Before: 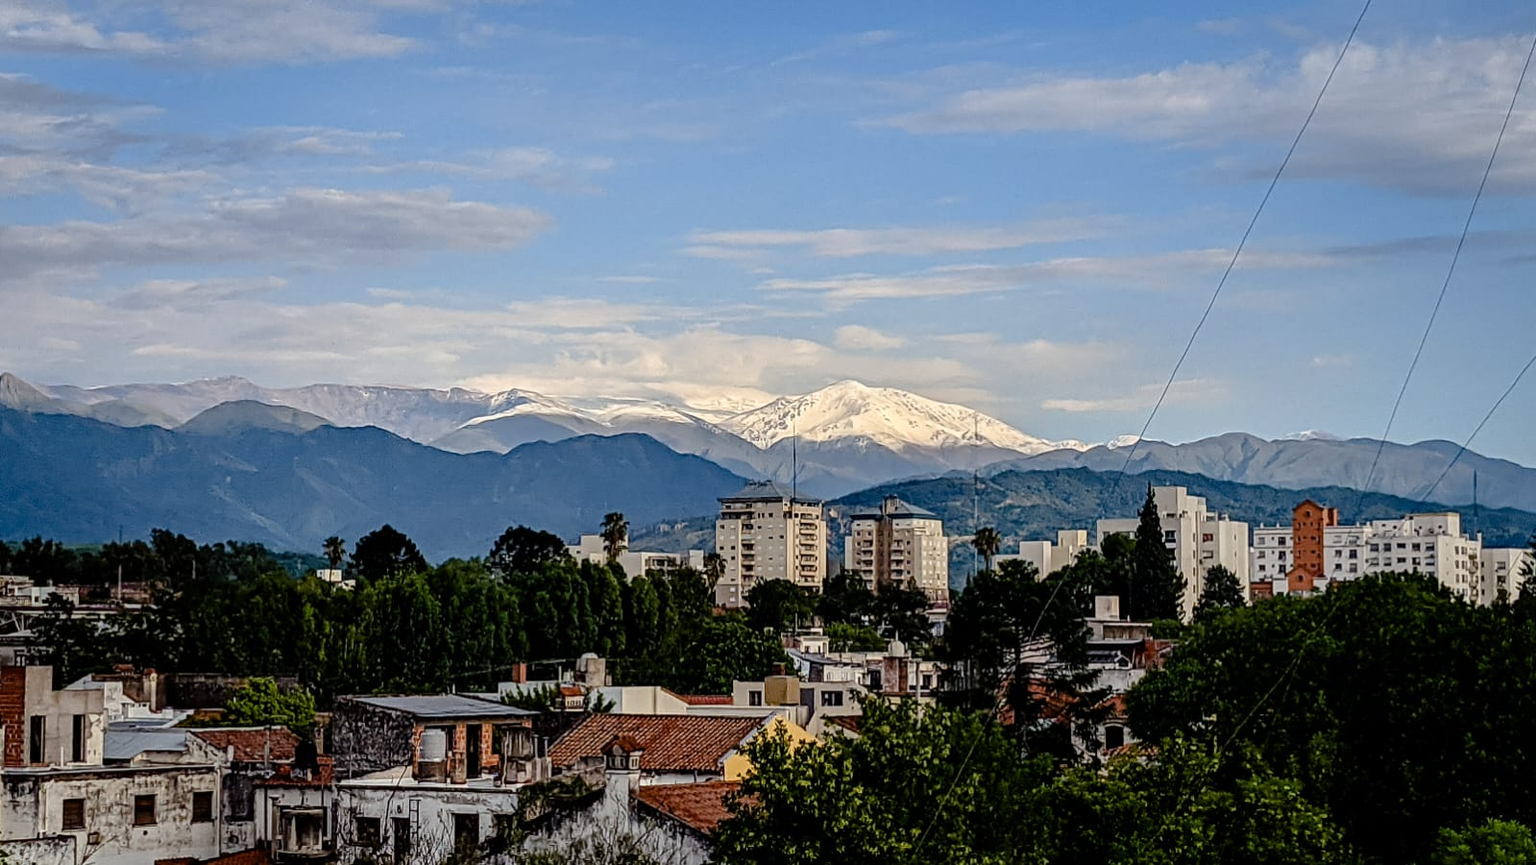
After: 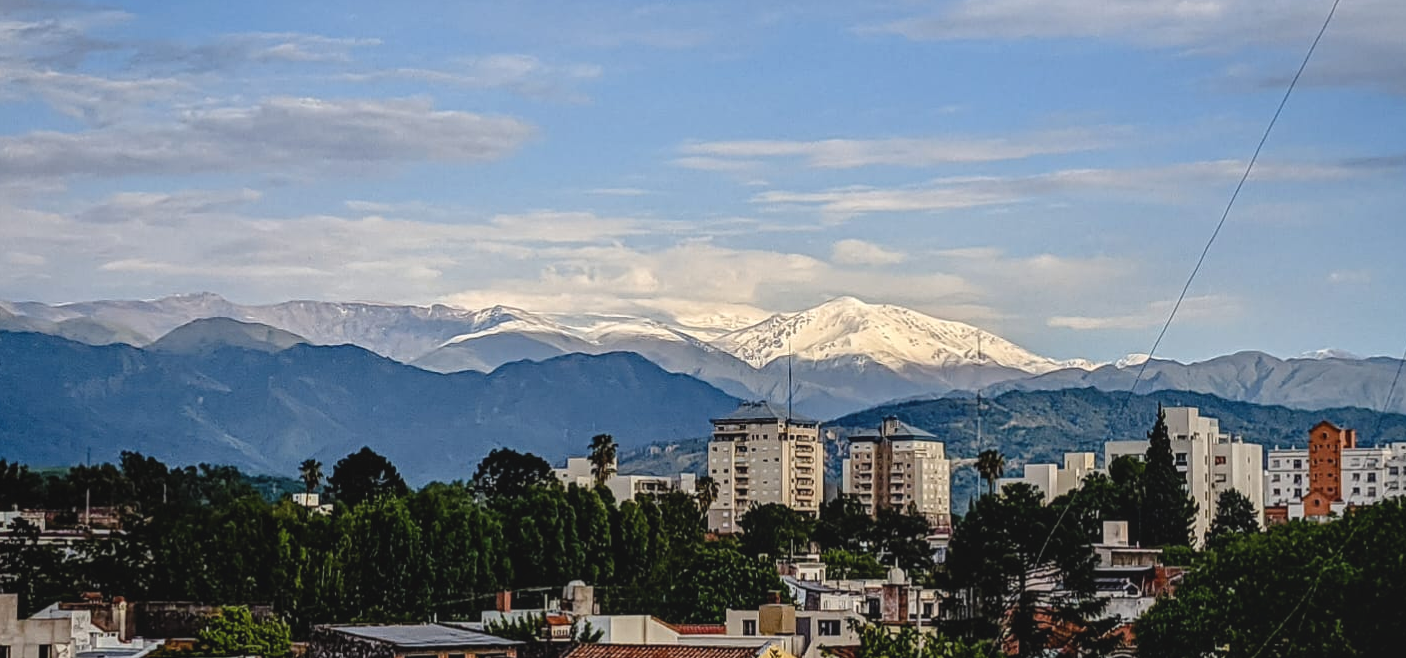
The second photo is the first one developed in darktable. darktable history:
local contrast: detail 109%
exposure: black level correction -0.004, exposure 0.056 EV, compensate highlight preservation false
crop and rotate: left 2.32%, top 11.052%, right 9.7%, bottom 15.738%
